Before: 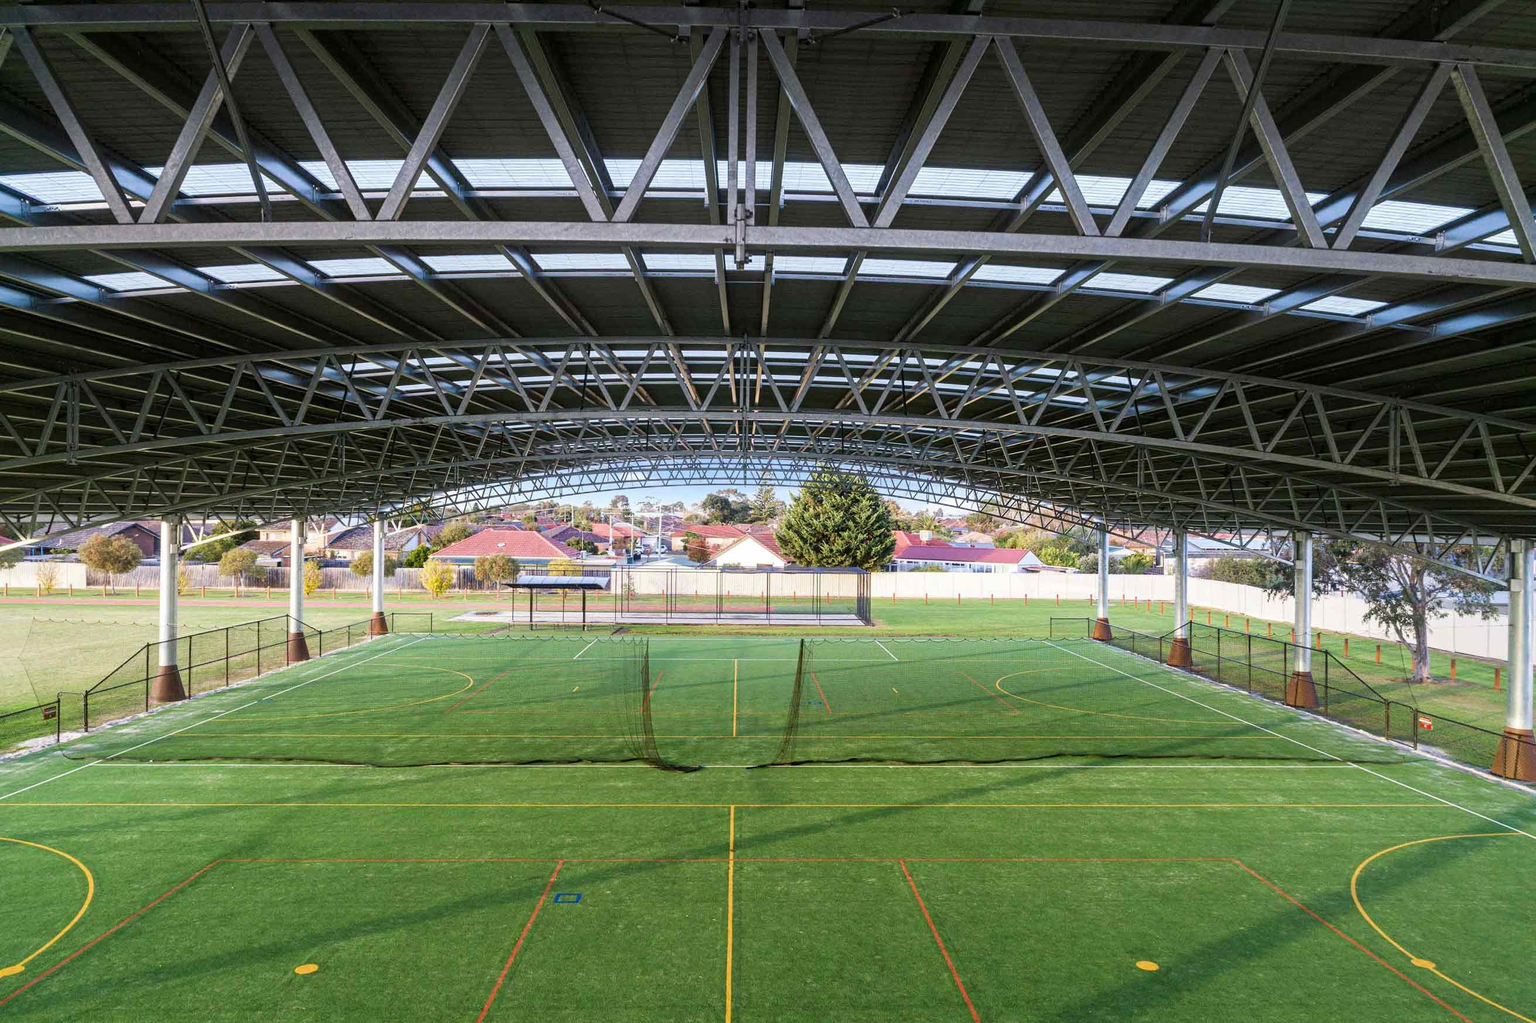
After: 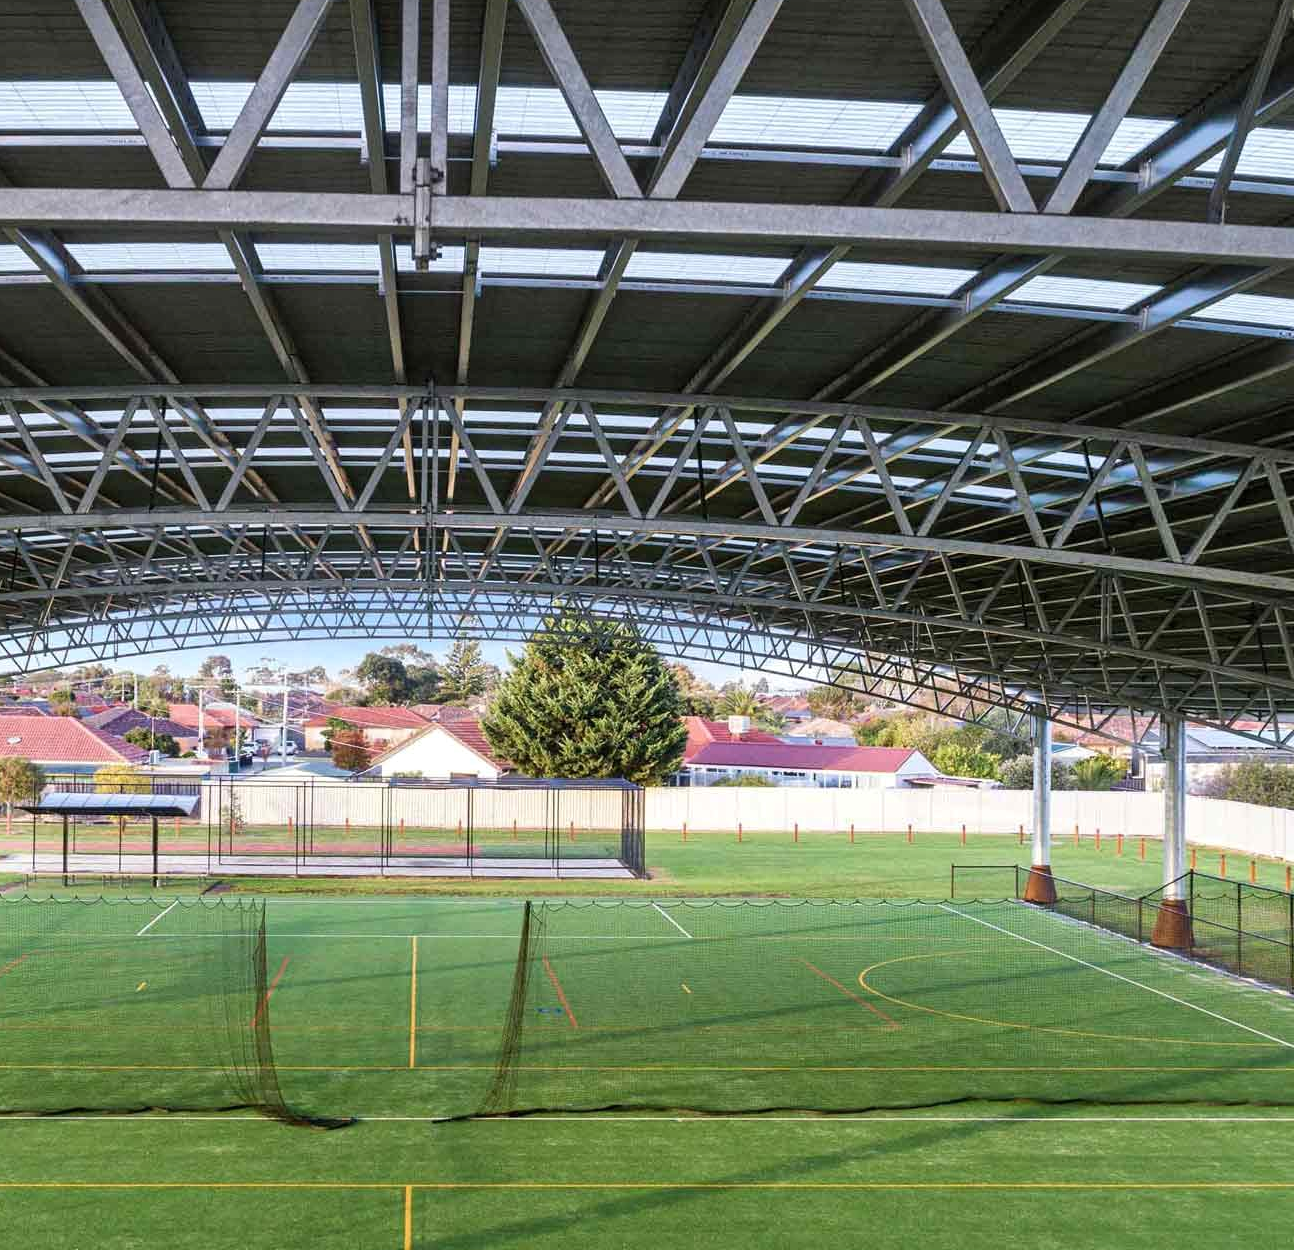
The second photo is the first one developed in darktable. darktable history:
shadows and highlights: white point adjustment 0.969, soften with gaussian
crop: left 32.103%, top 10.931%, right 18.554%, bottom 17.506%
tone equalizer: on, module defaults
